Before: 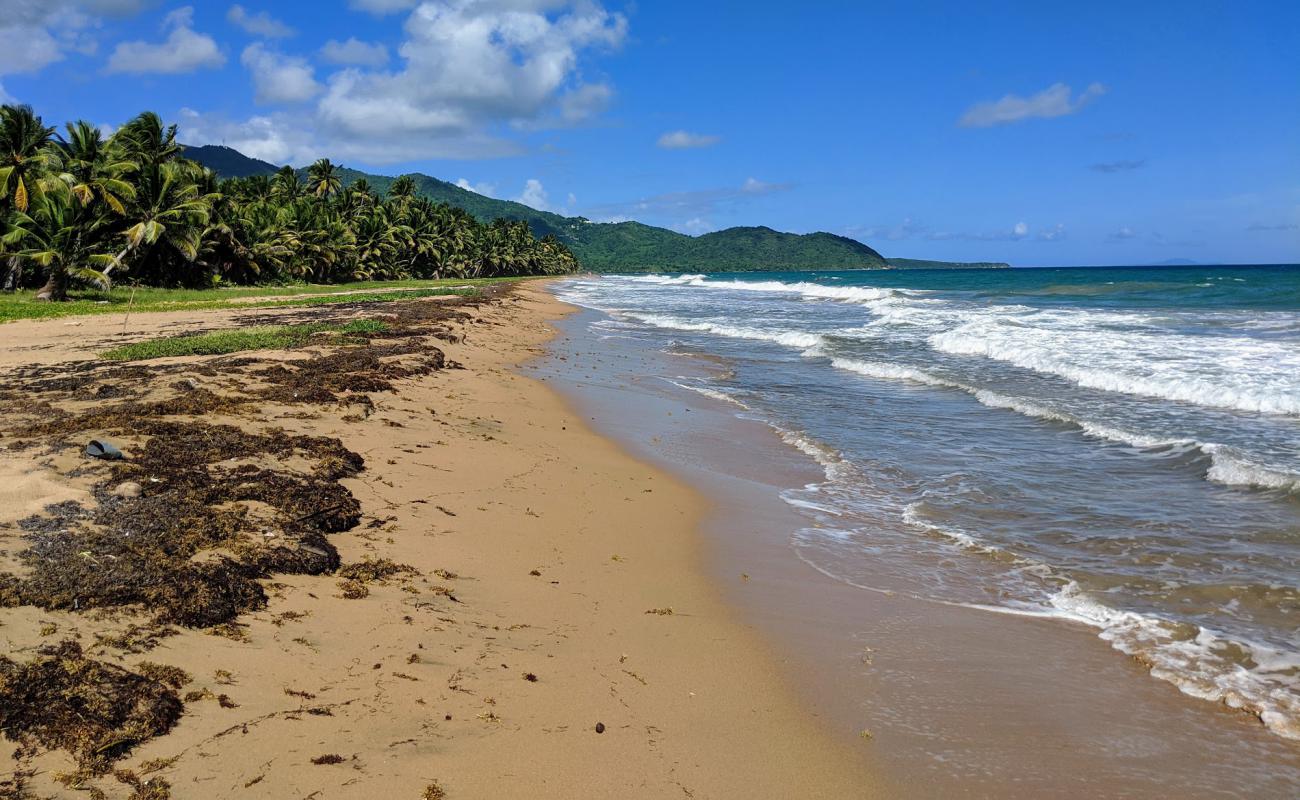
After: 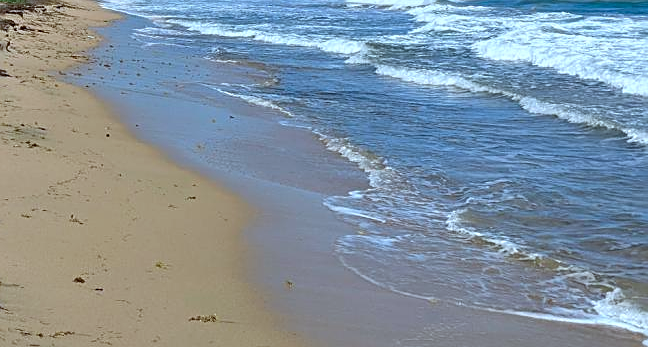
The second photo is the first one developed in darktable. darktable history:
crop: left 35.131%, top 36.687%, right 14.946%, bottom 19.937%
color calibration: x 0.383, y 0.37, temperature 3900.75 K
sharpen: on, module defaults
